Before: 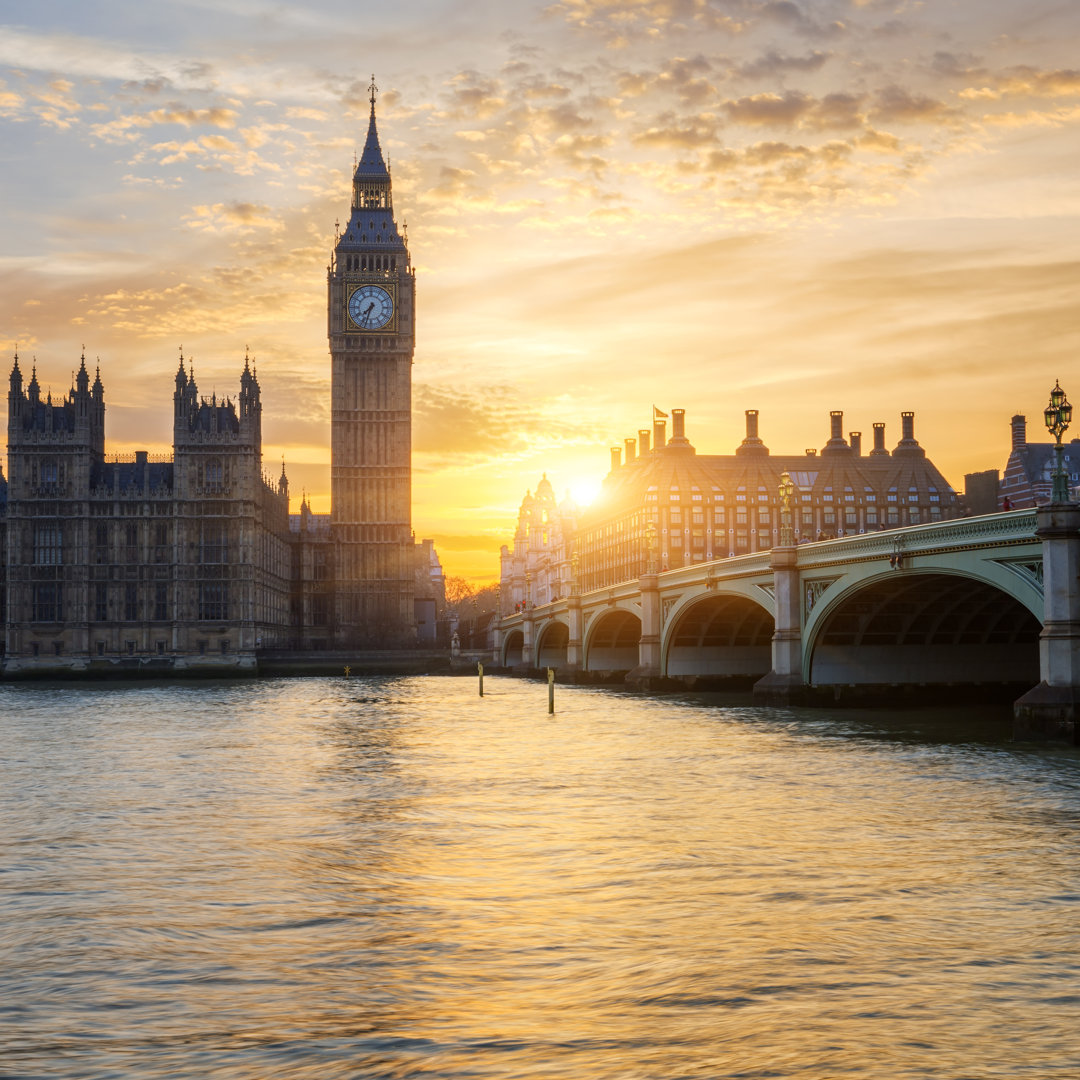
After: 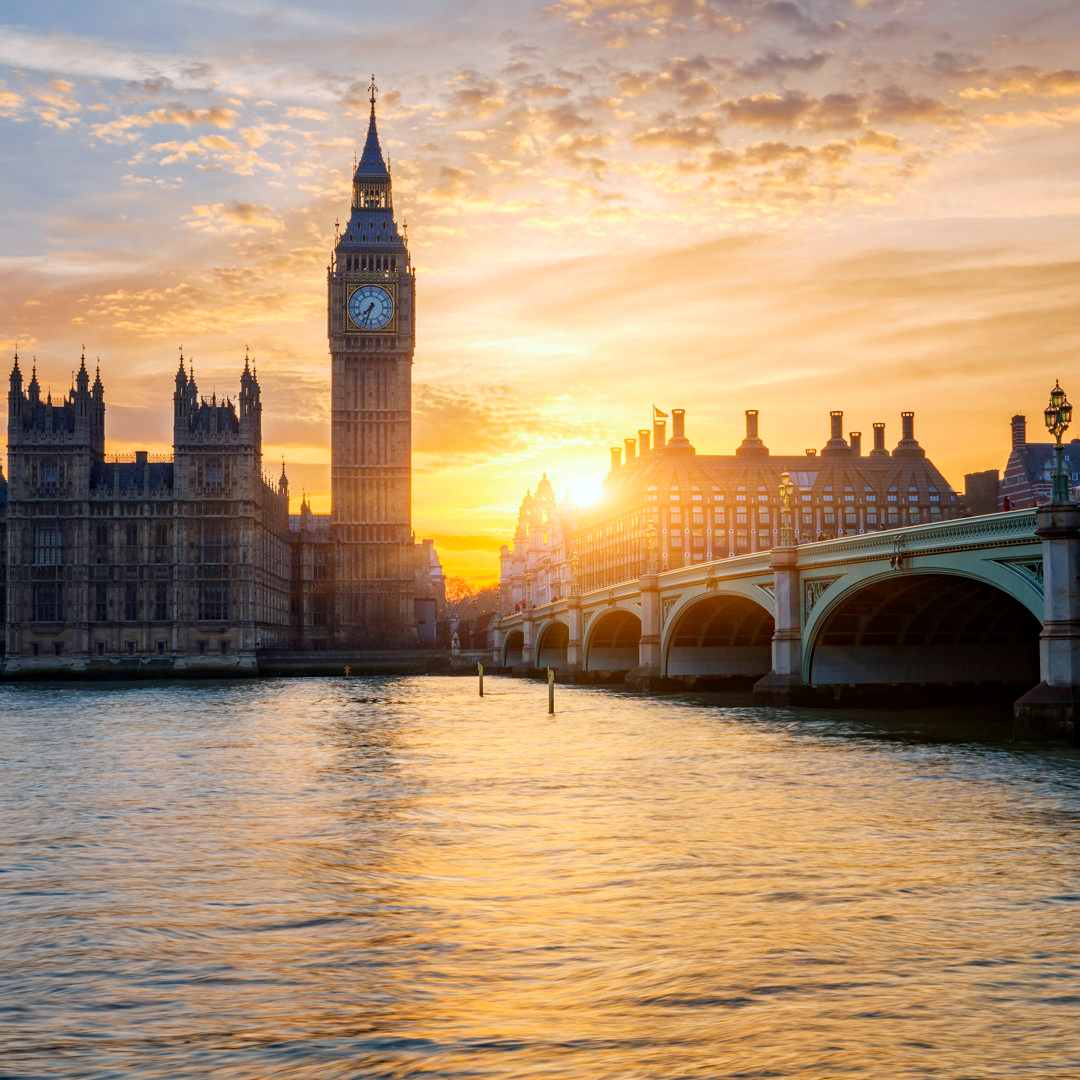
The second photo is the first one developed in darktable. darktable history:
white balance: red 0.98, blue 1.034
haze removal: compatibility mode true, adaptive false
